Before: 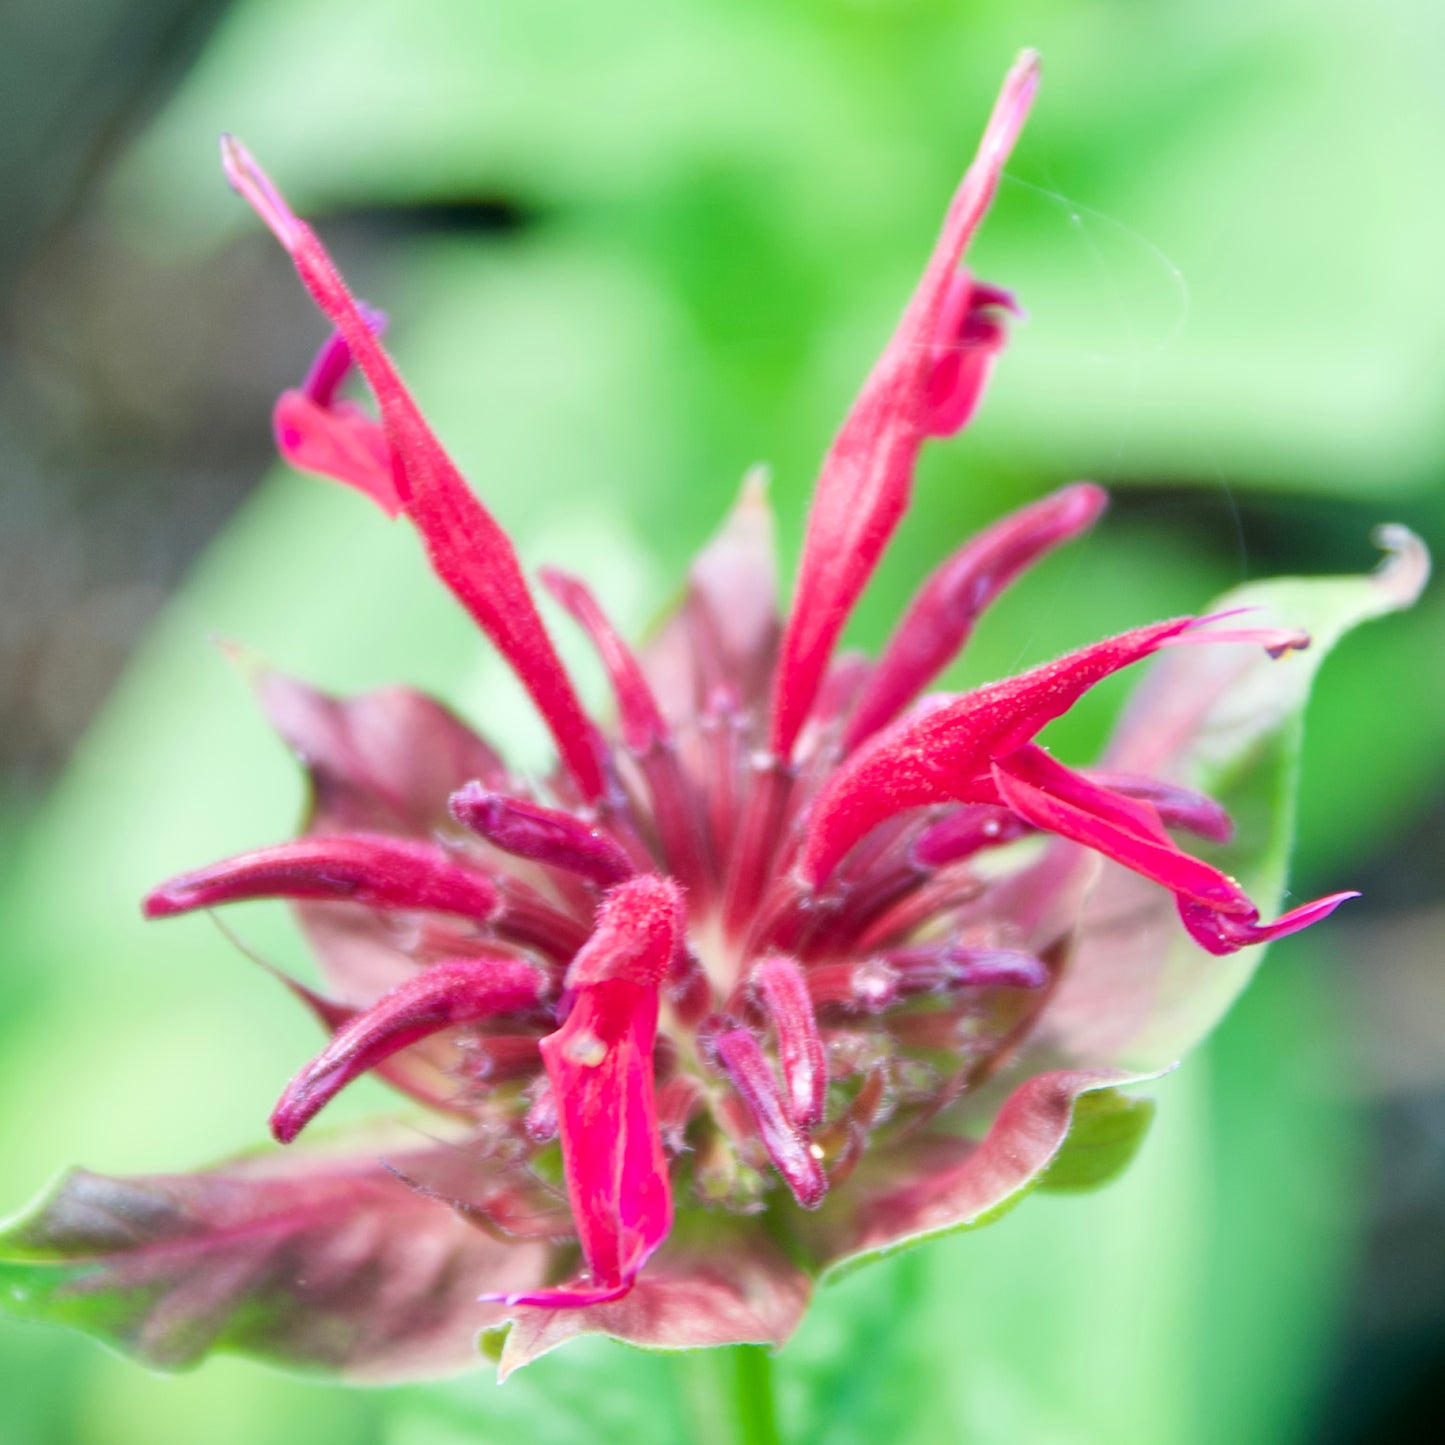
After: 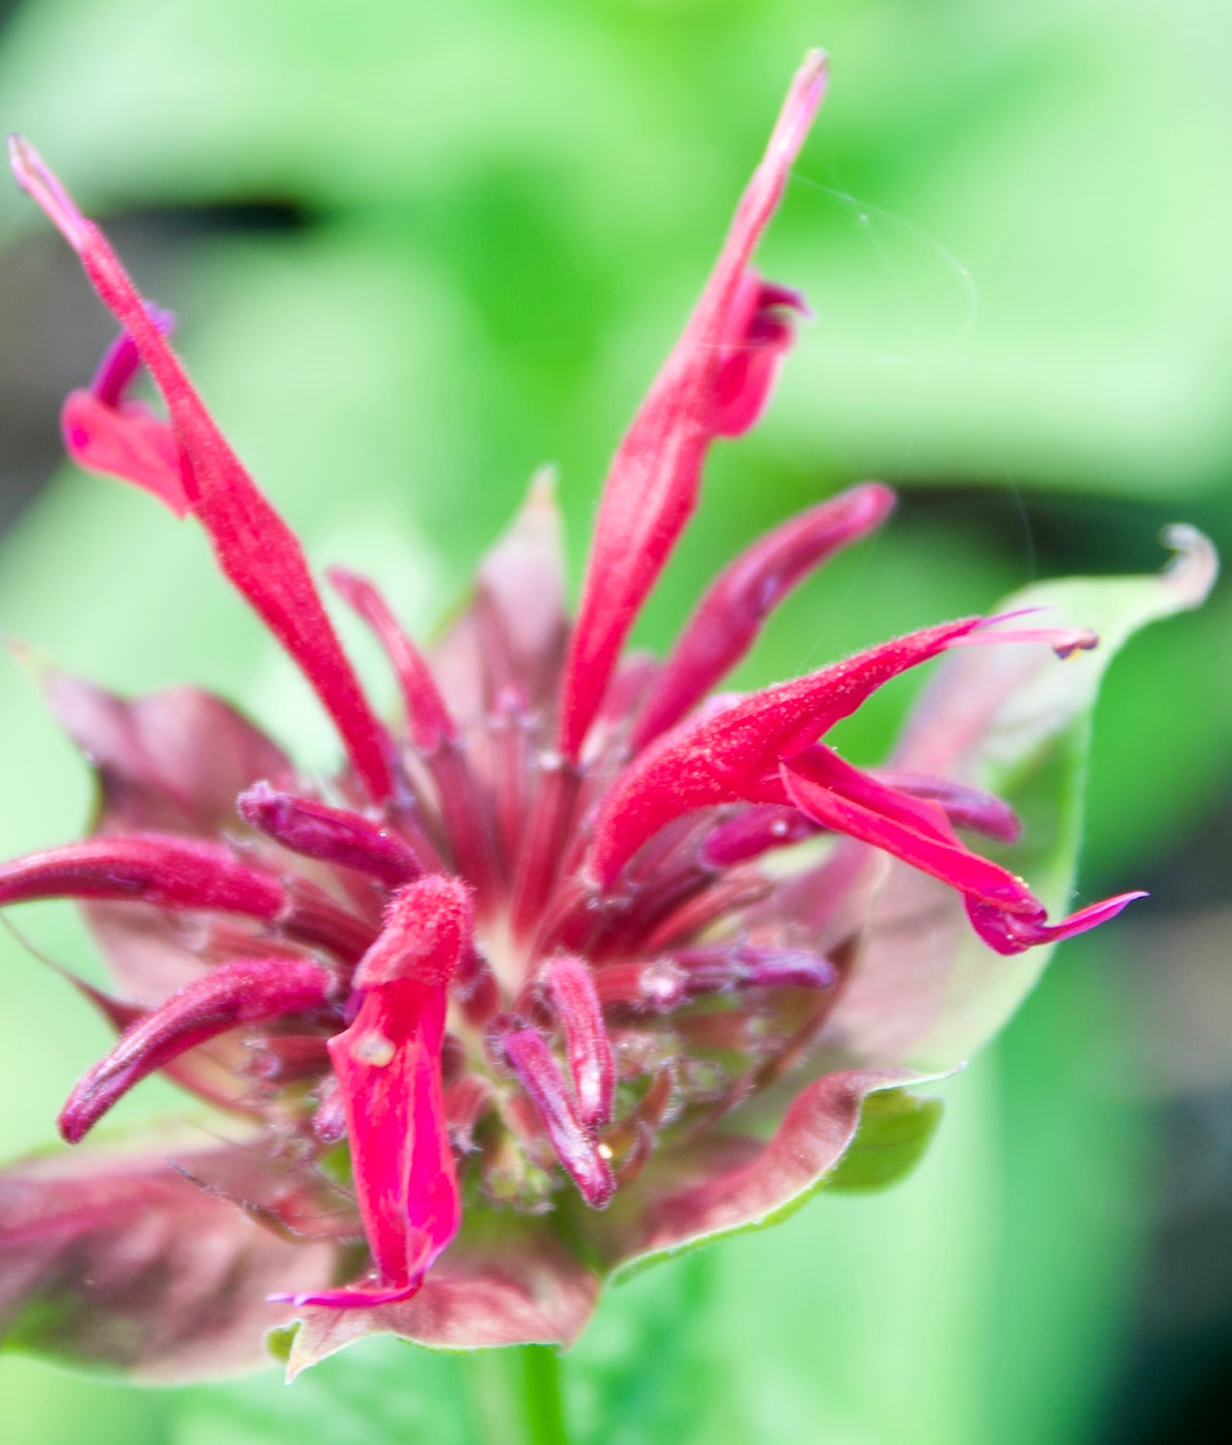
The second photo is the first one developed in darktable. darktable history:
crop and rotate: left 14.692%
